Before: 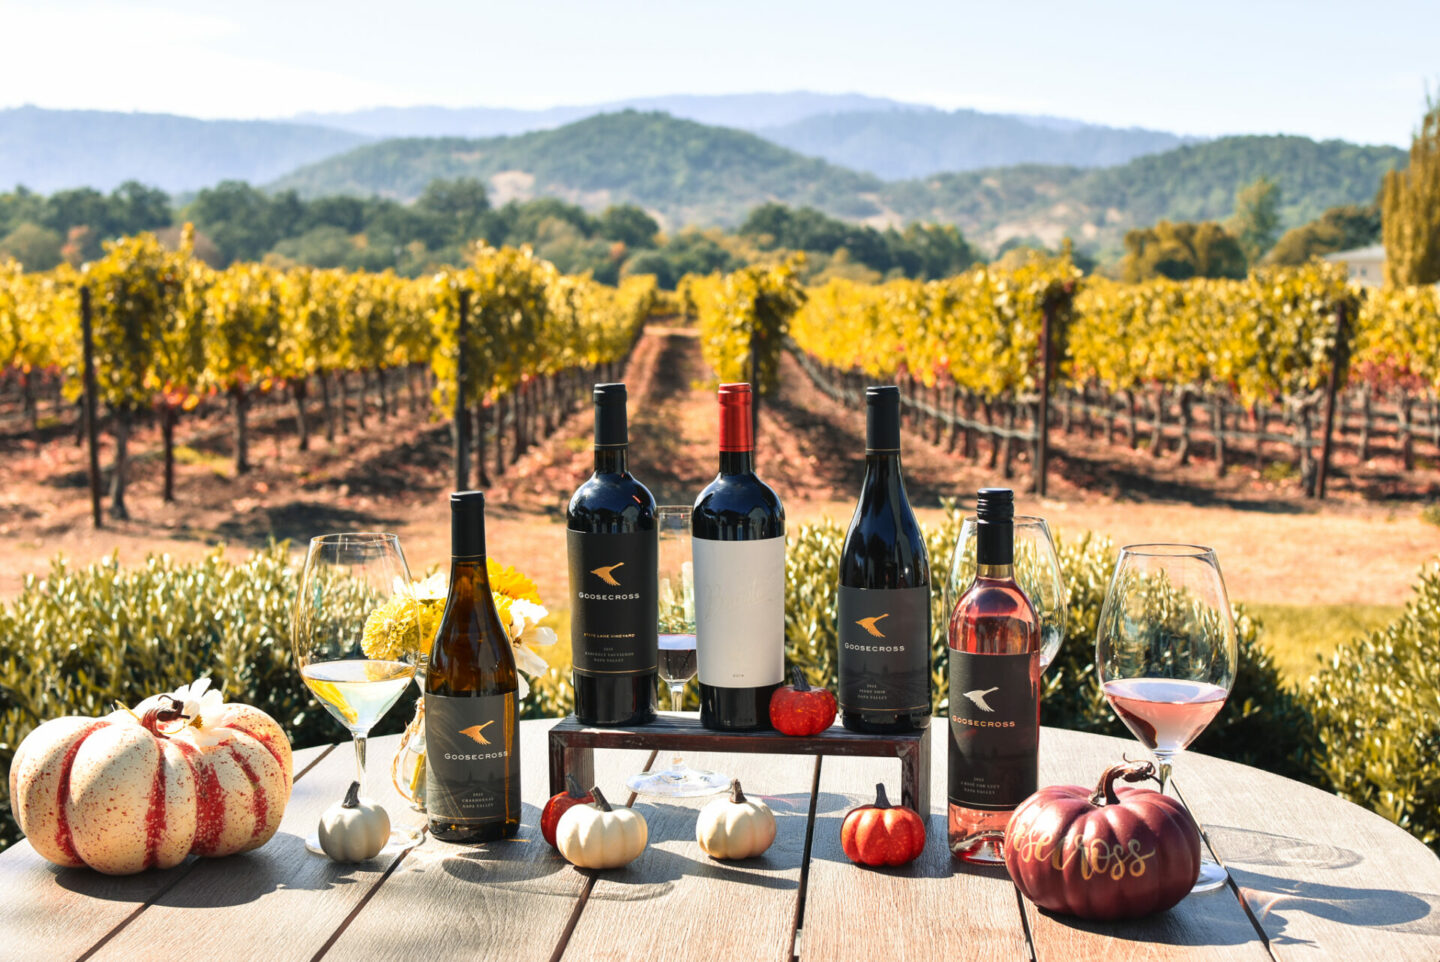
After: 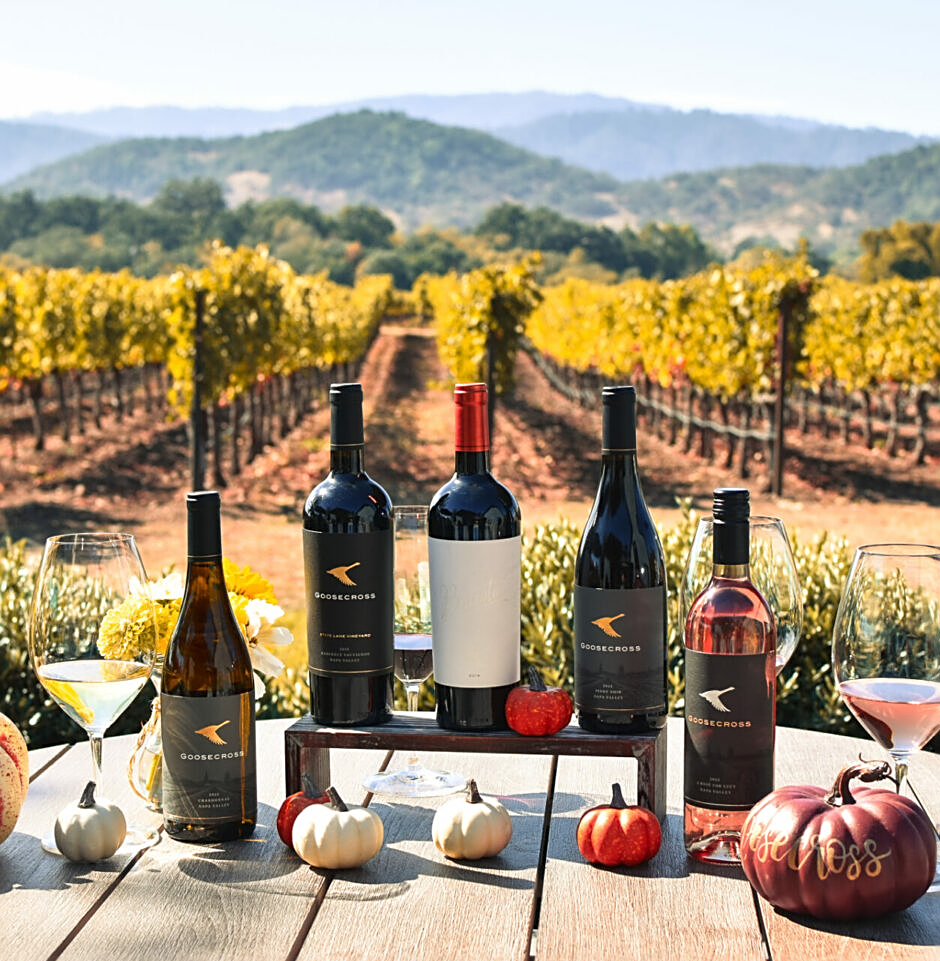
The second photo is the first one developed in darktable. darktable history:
sharpen: on, module defaults
crop and rotate: left 18.341%, right 16.364%
